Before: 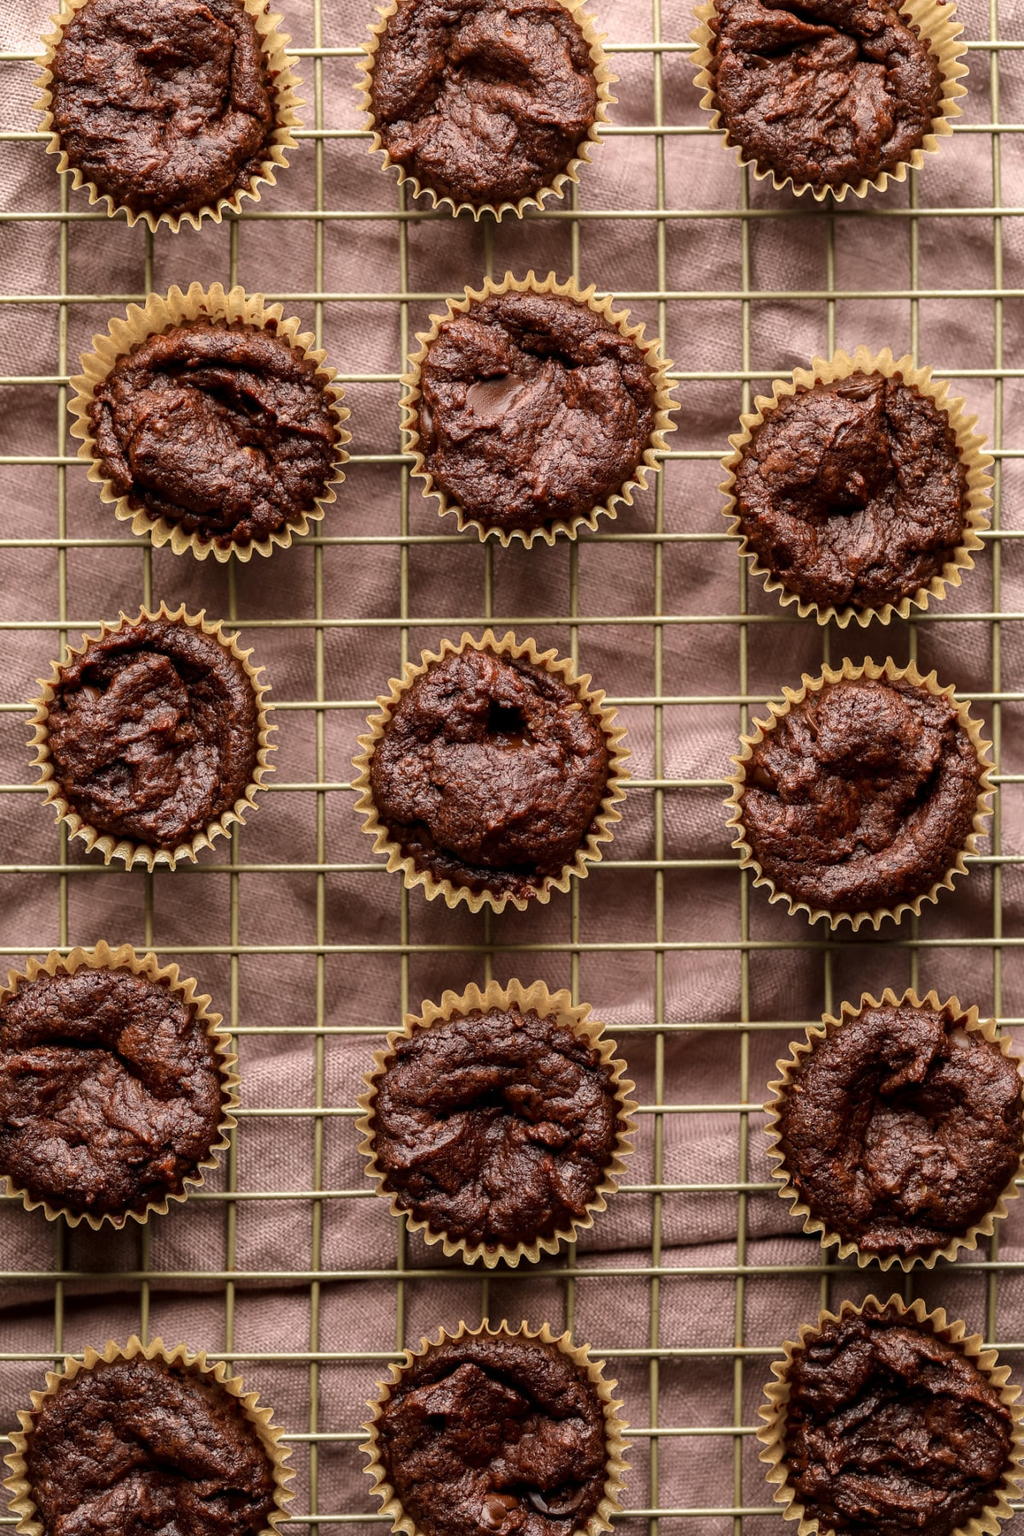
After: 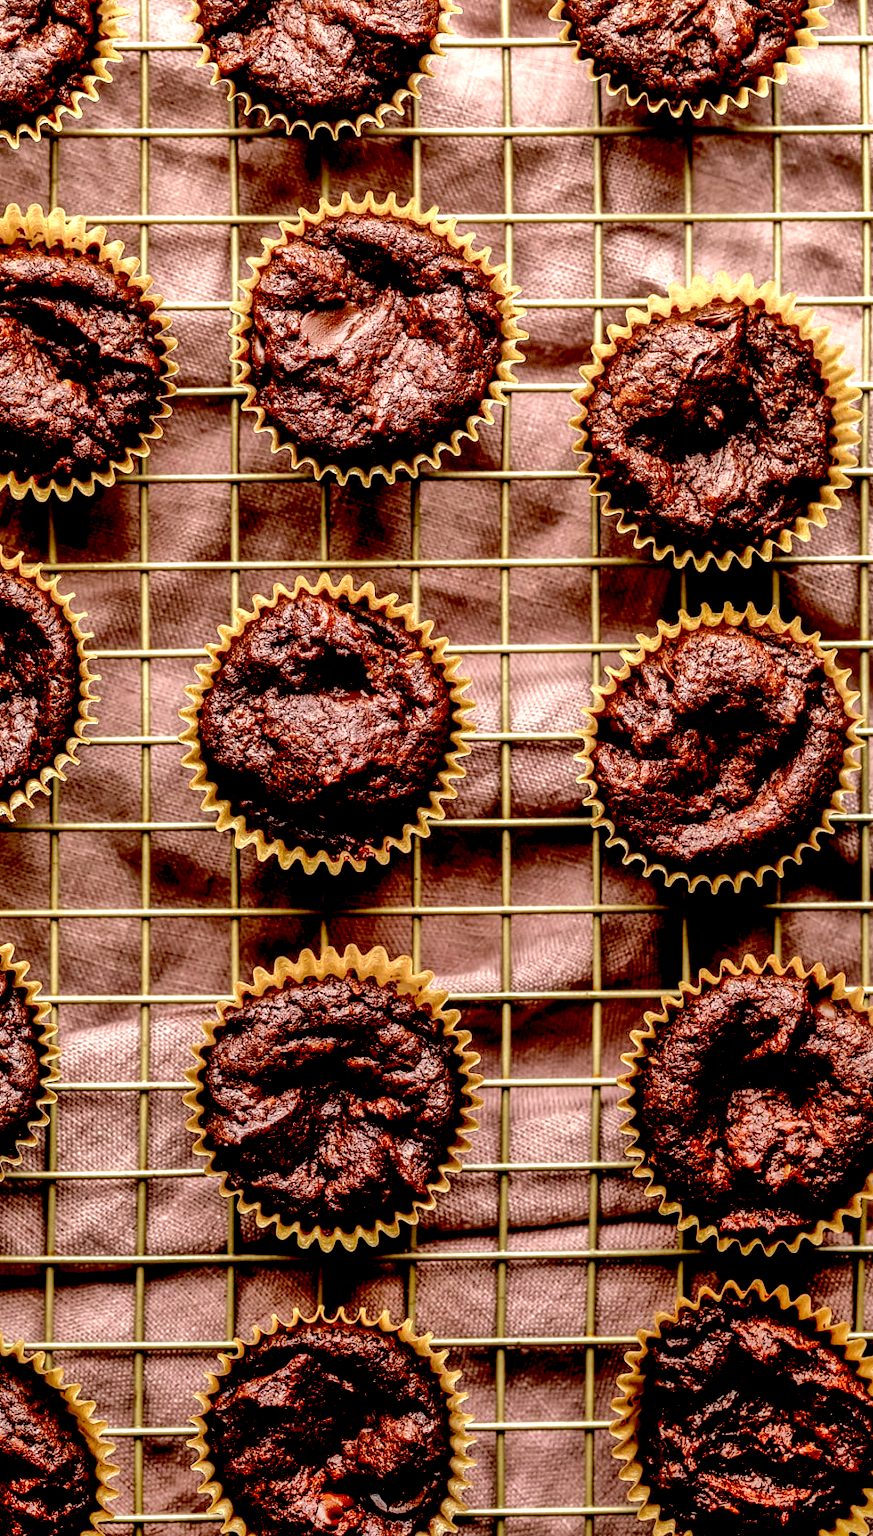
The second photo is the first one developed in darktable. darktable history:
local contrast: on, module defaults
crop and rotate: left 17.952%, top 5.928%, right 1.788%
exposure: black level correction 0.037, exposure 0.907 EV, compensate highlight preservation false
shadows and highlights: radius 119.56, shadows 41.95, highlights -62.35, highlights color adjustment 89.7%, soften with gaussian
